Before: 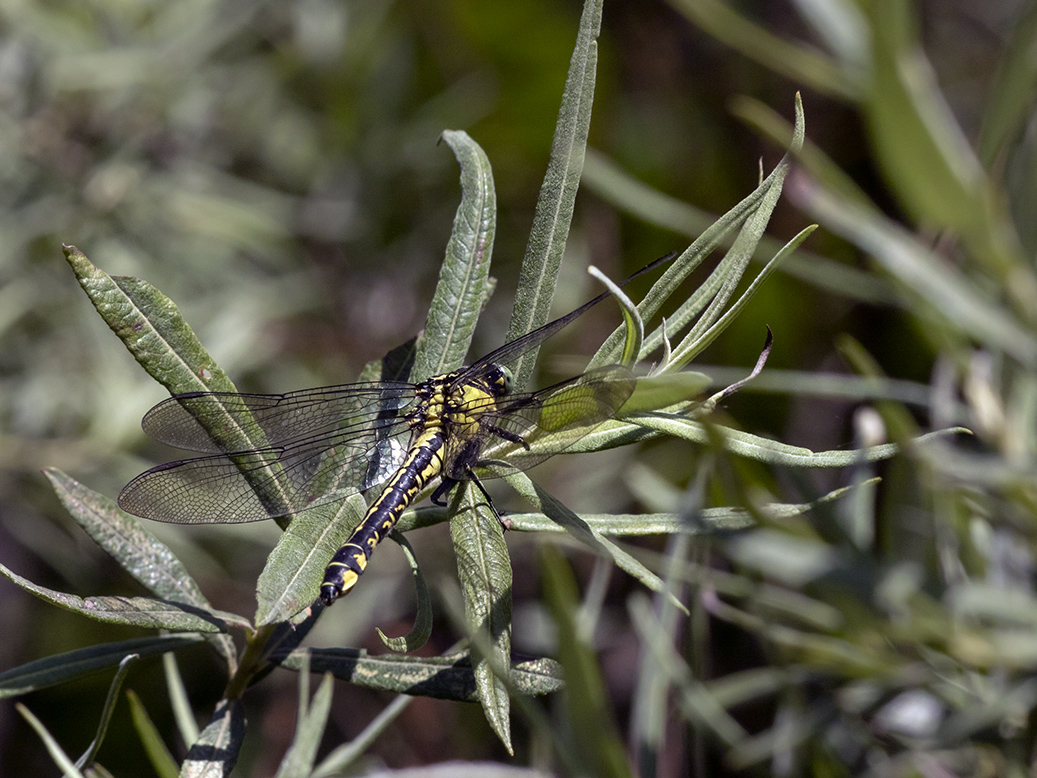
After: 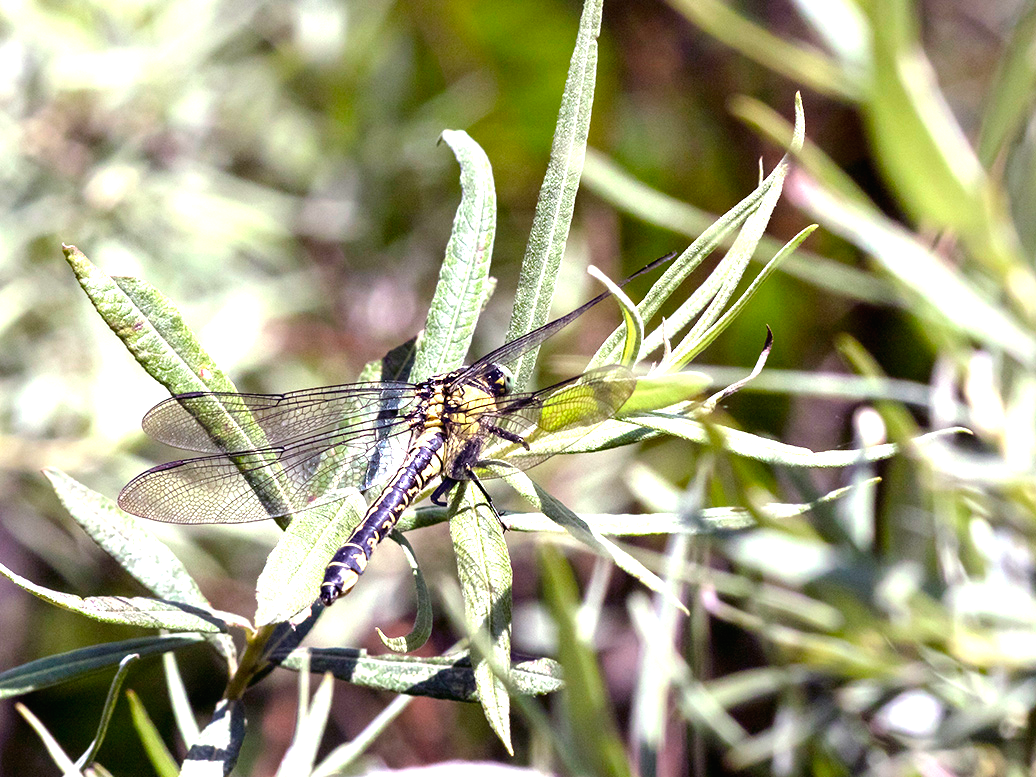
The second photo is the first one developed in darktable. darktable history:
exposure: black level correction 0, exposure 1.101 EV, compensate exposure bias true, compensate highlight preservation false
crop: left 0.001%
